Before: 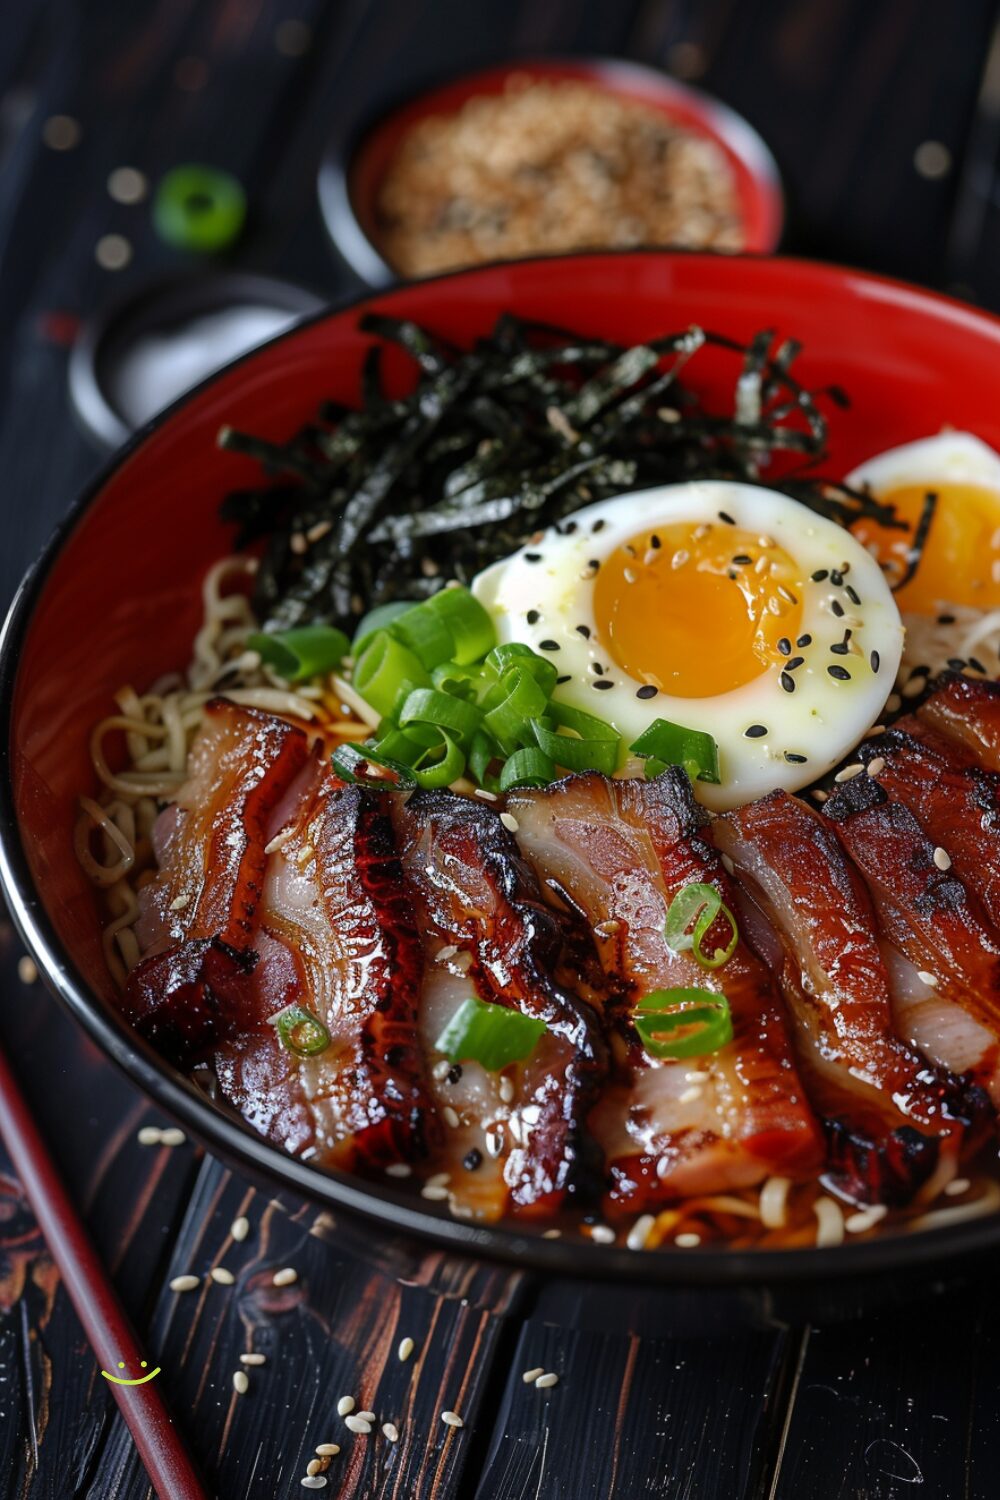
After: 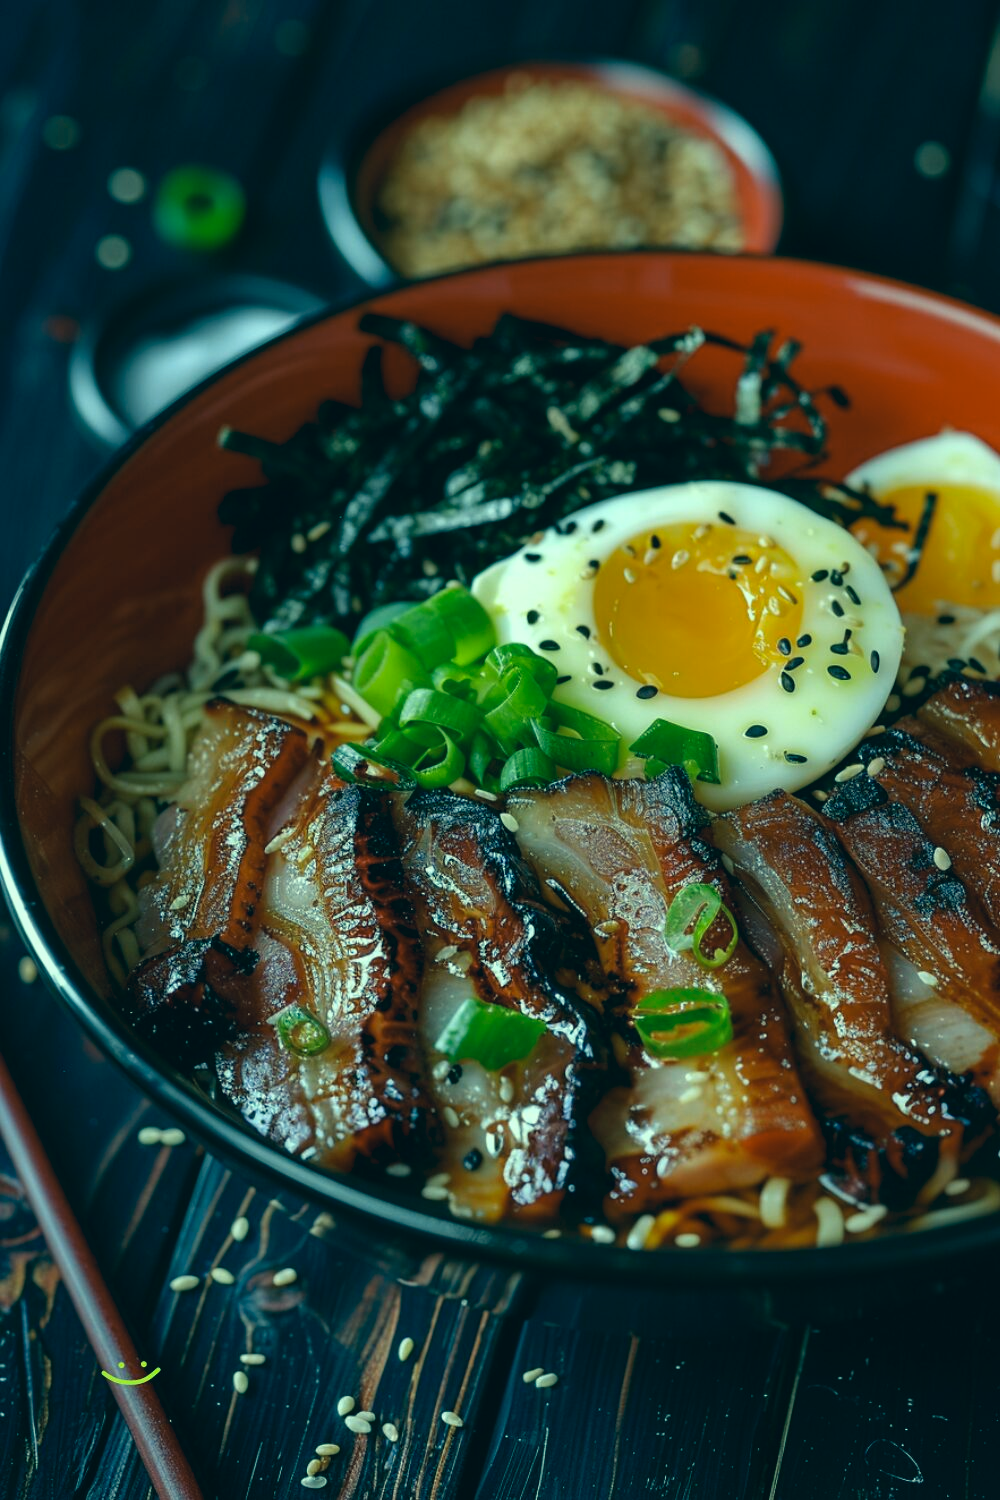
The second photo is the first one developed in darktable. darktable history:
color correction: highlights a* -20.08, highlights b* 9.8, shadows a* -20.4, shadows b* -10.76
white balance: emerald 1
tone equalizer: on, module defaults
